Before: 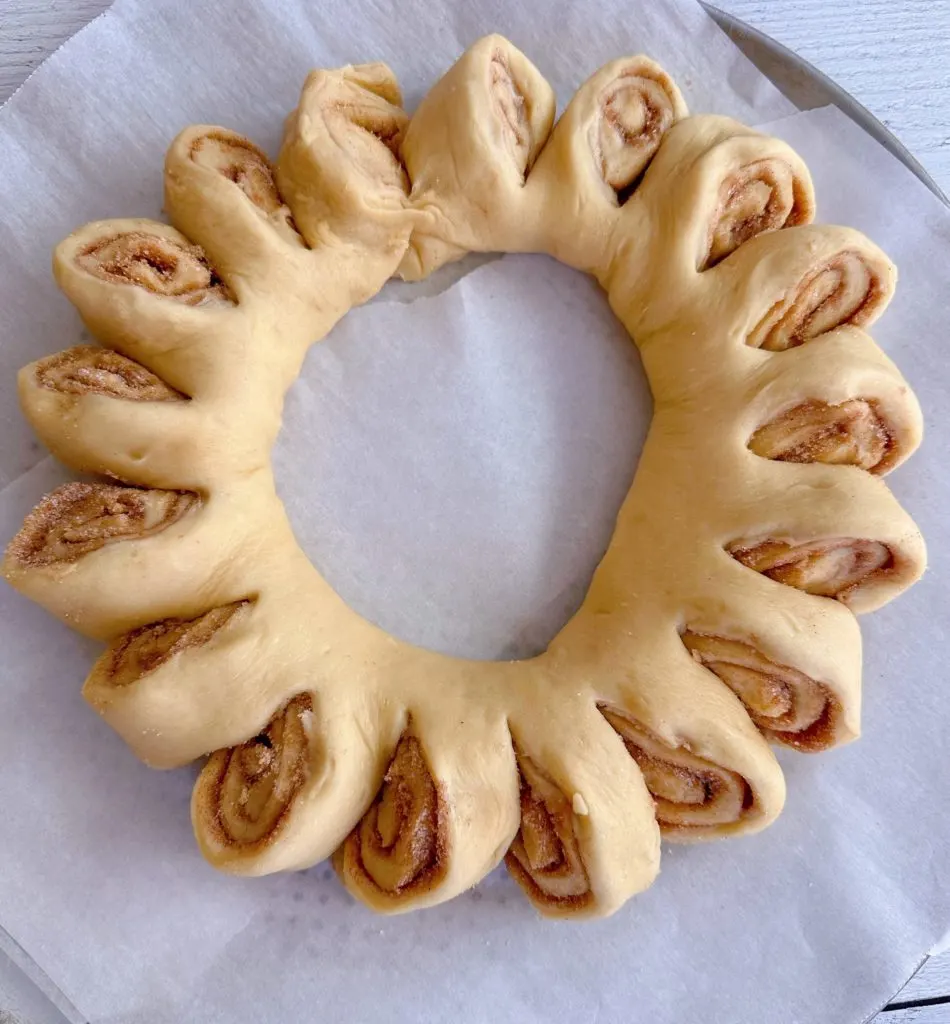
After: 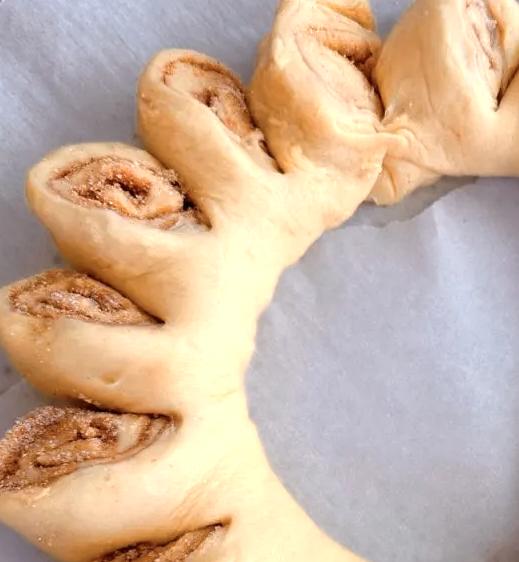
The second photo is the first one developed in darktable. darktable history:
crop and rotate: left 3.047%, top 7.509%, right 42.236%, bottom 37.598%
color zones: curves: ch0 [(0.018, 0.548) (0.197, 0.654) (0.425, 0.447) (0.605, 0.658) (0.732, 0.579)]; ch1 [(0.105, 0.531) (0.224, 0.531) (0.386, 0.39) (0.618, 0.456) (0.732, 0.456) (0.956, 0.421)]; ch2 [(0.039, 0.583) (0.215, 0.465) (0.399, 0.544) (0.465, 0.548) (0.614, 0.447) (0.724, 0.43) (0.882, 0.623) (0.956, 0.632)]
